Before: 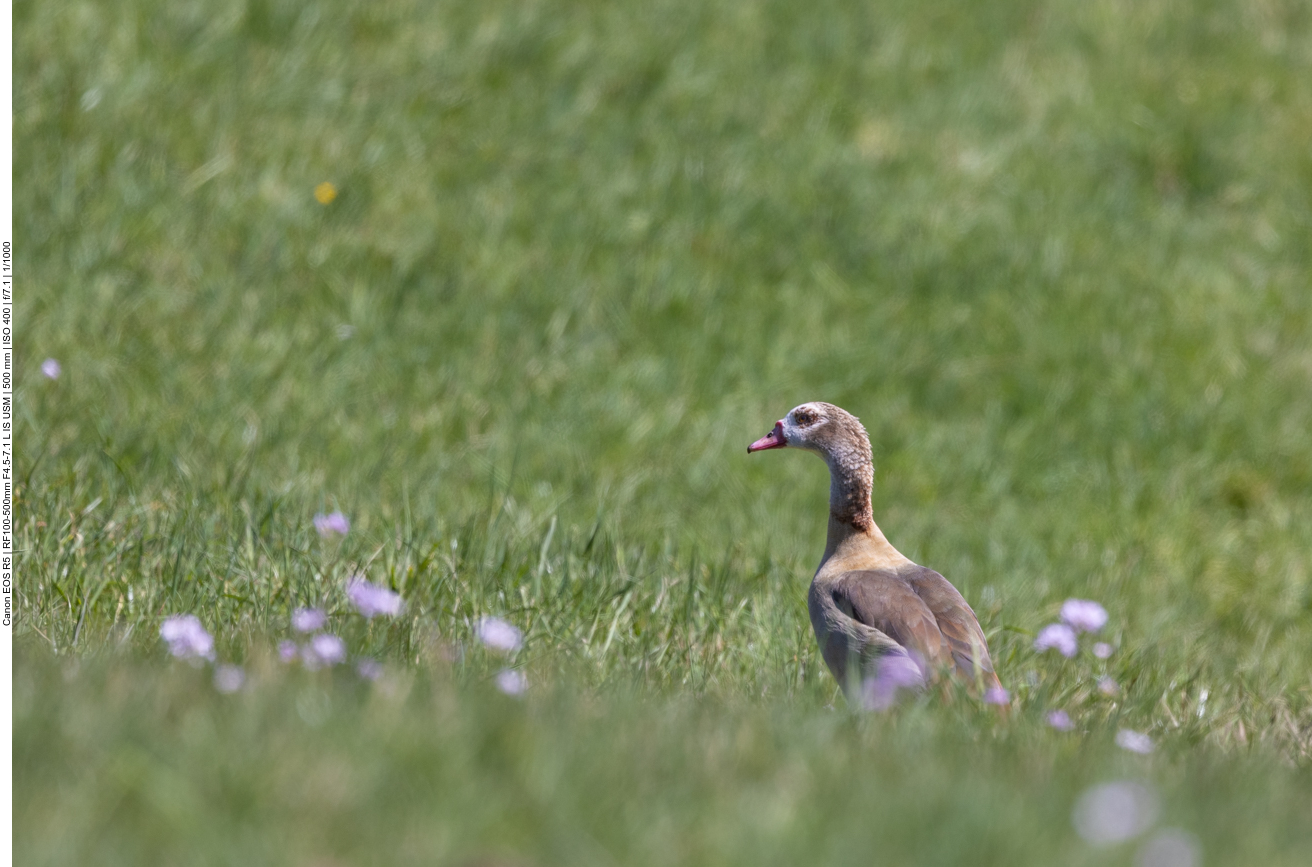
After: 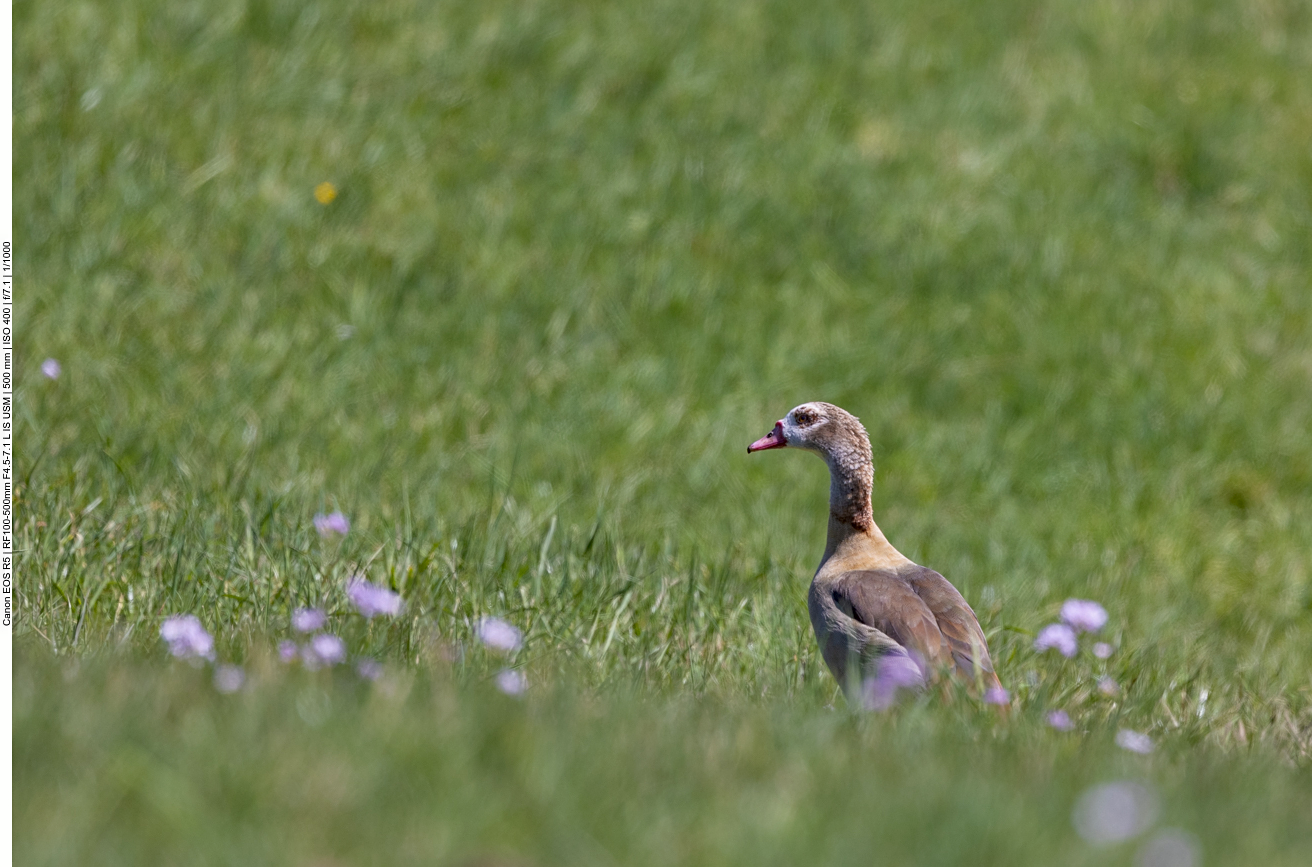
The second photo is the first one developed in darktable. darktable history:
shadows and highlights: shadows -20.64, white point adjustment -1.98, highlights -35.18
sharpen: amount 0.202
haze removal: compatibility mode true, adaptive false
